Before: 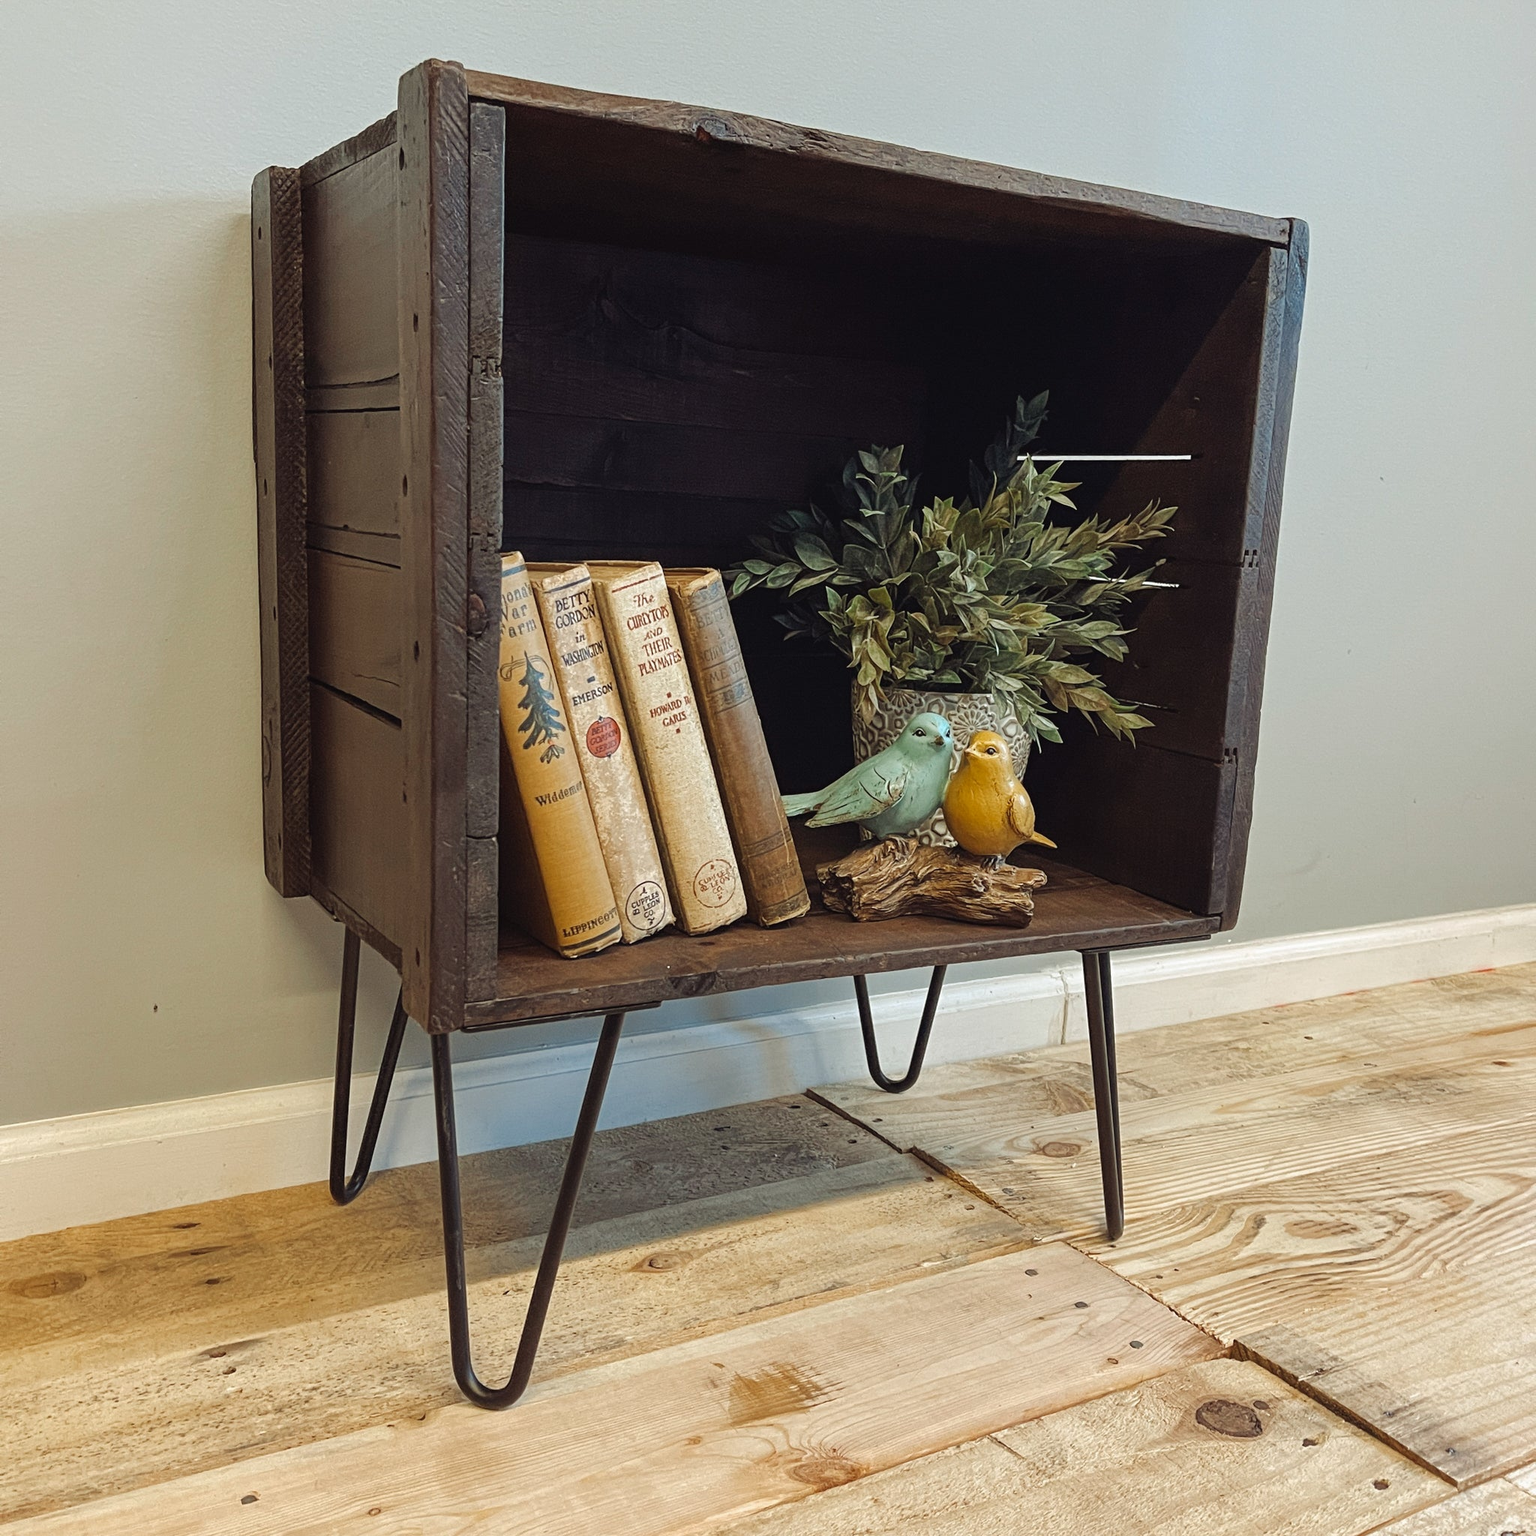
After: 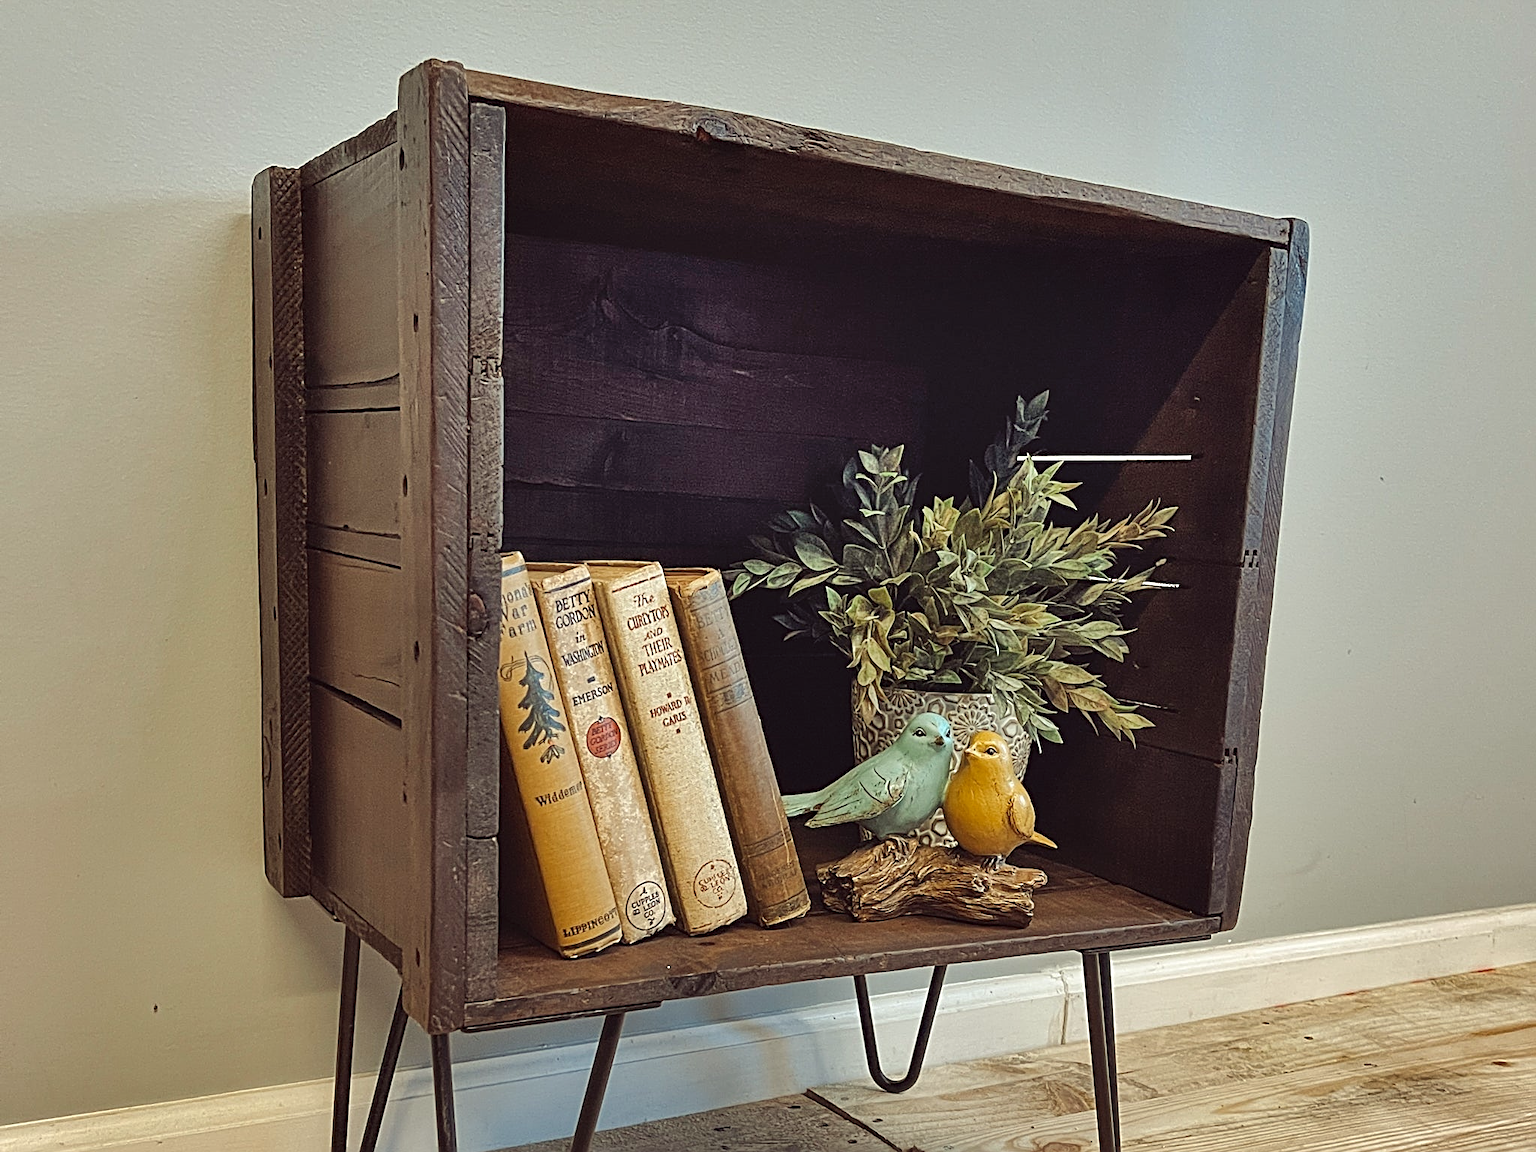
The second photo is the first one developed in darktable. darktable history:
sharpen: radius 2.767
color correction: highlights a* -0.95, highlights b* 4.5, shadows a* 3.55
crop: bottom 24.967%
shadows and highlights: shadows 60, soften with gaussian
